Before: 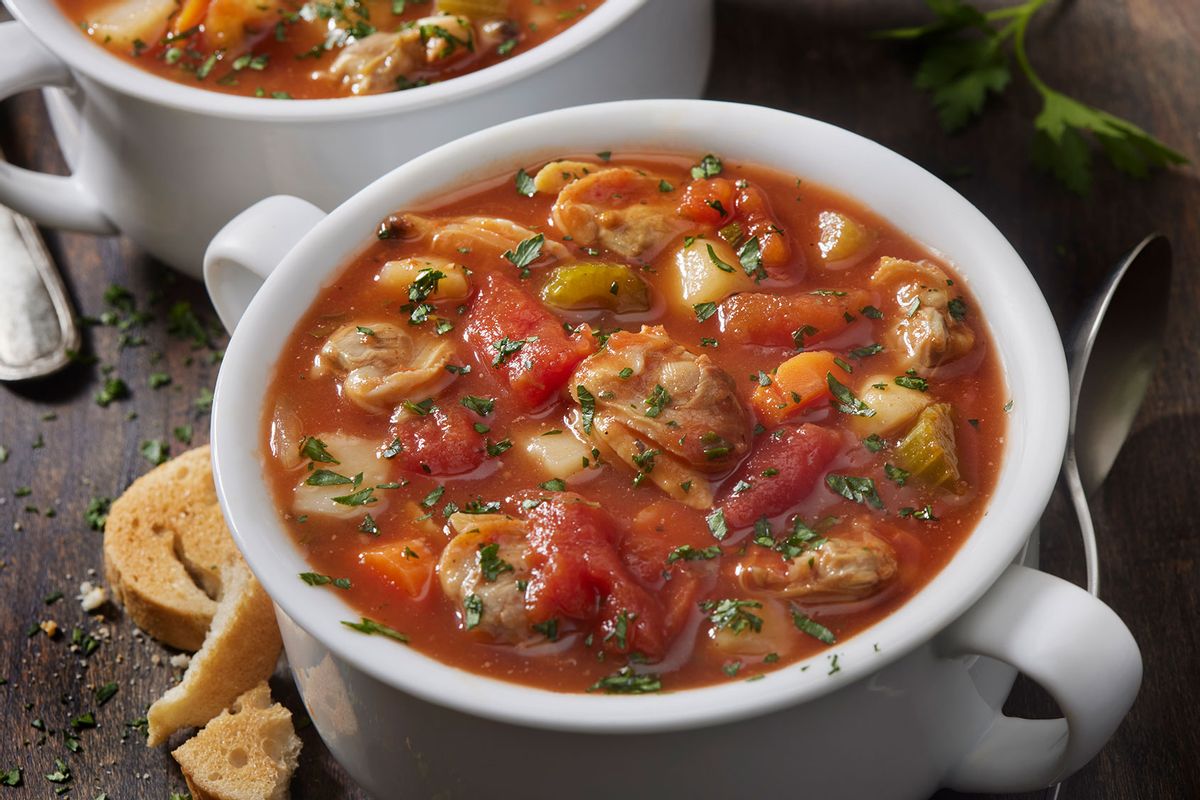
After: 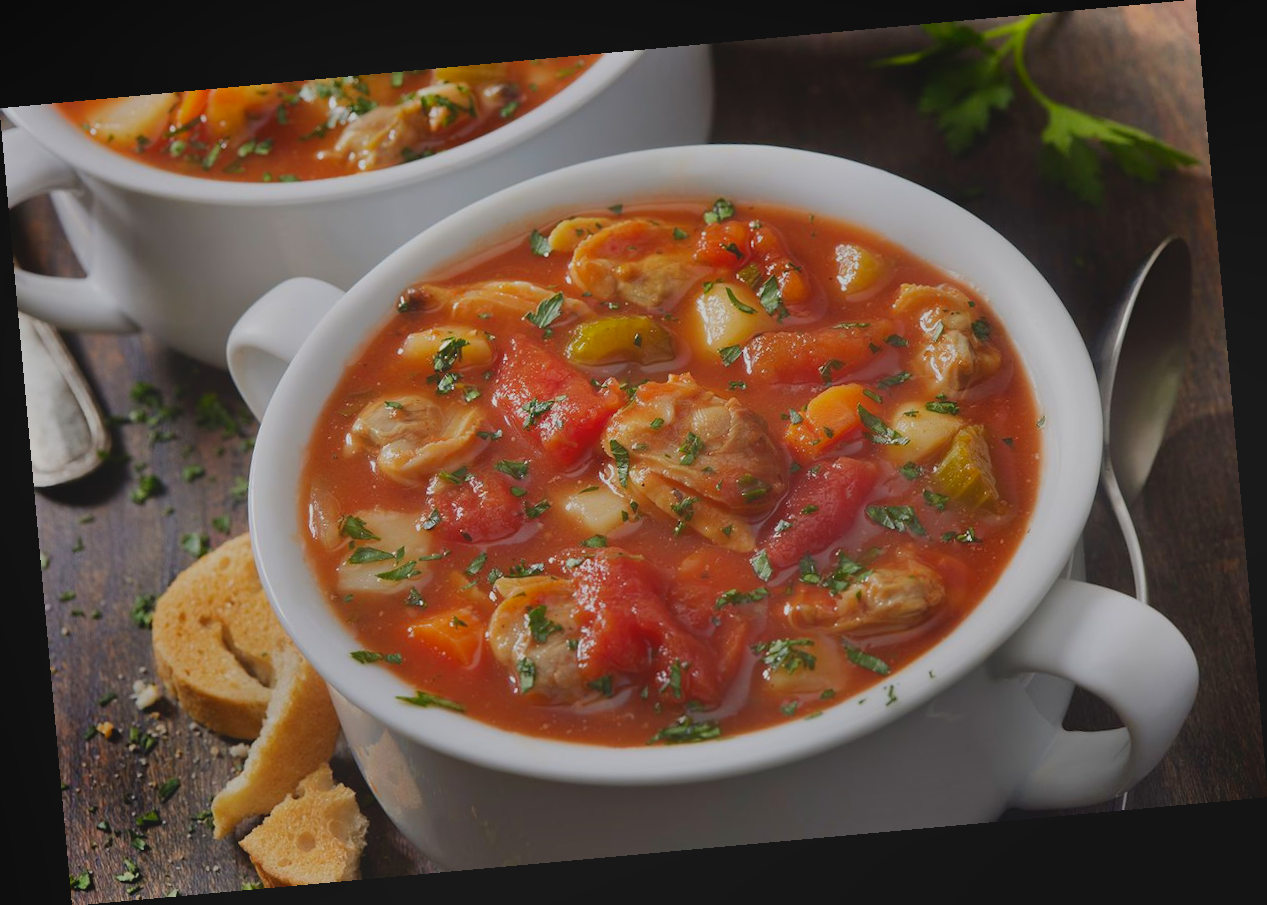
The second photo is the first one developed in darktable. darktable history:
shadows and highlights: white point adjustment -3.64, highlights -63.34, highlights color adjustment 42%, soften with gaussian
rotate and perspective: rotation -5.2°, automatic cropping off
local contrast: detail 70%
